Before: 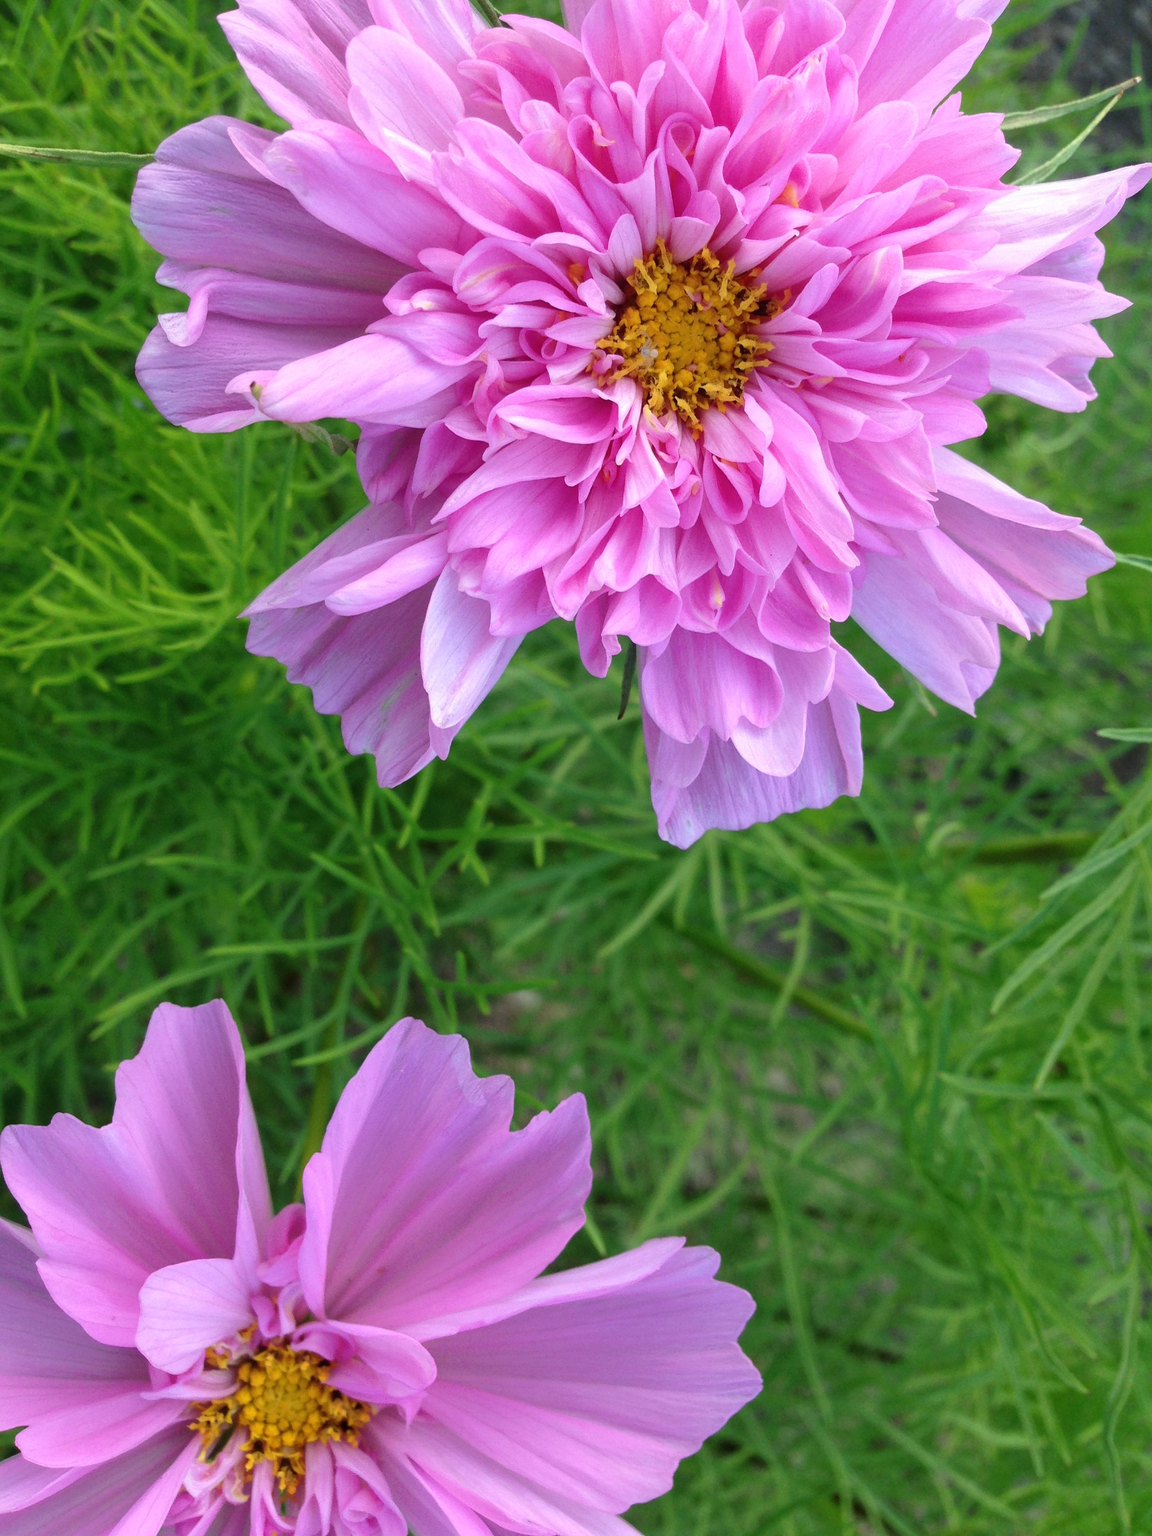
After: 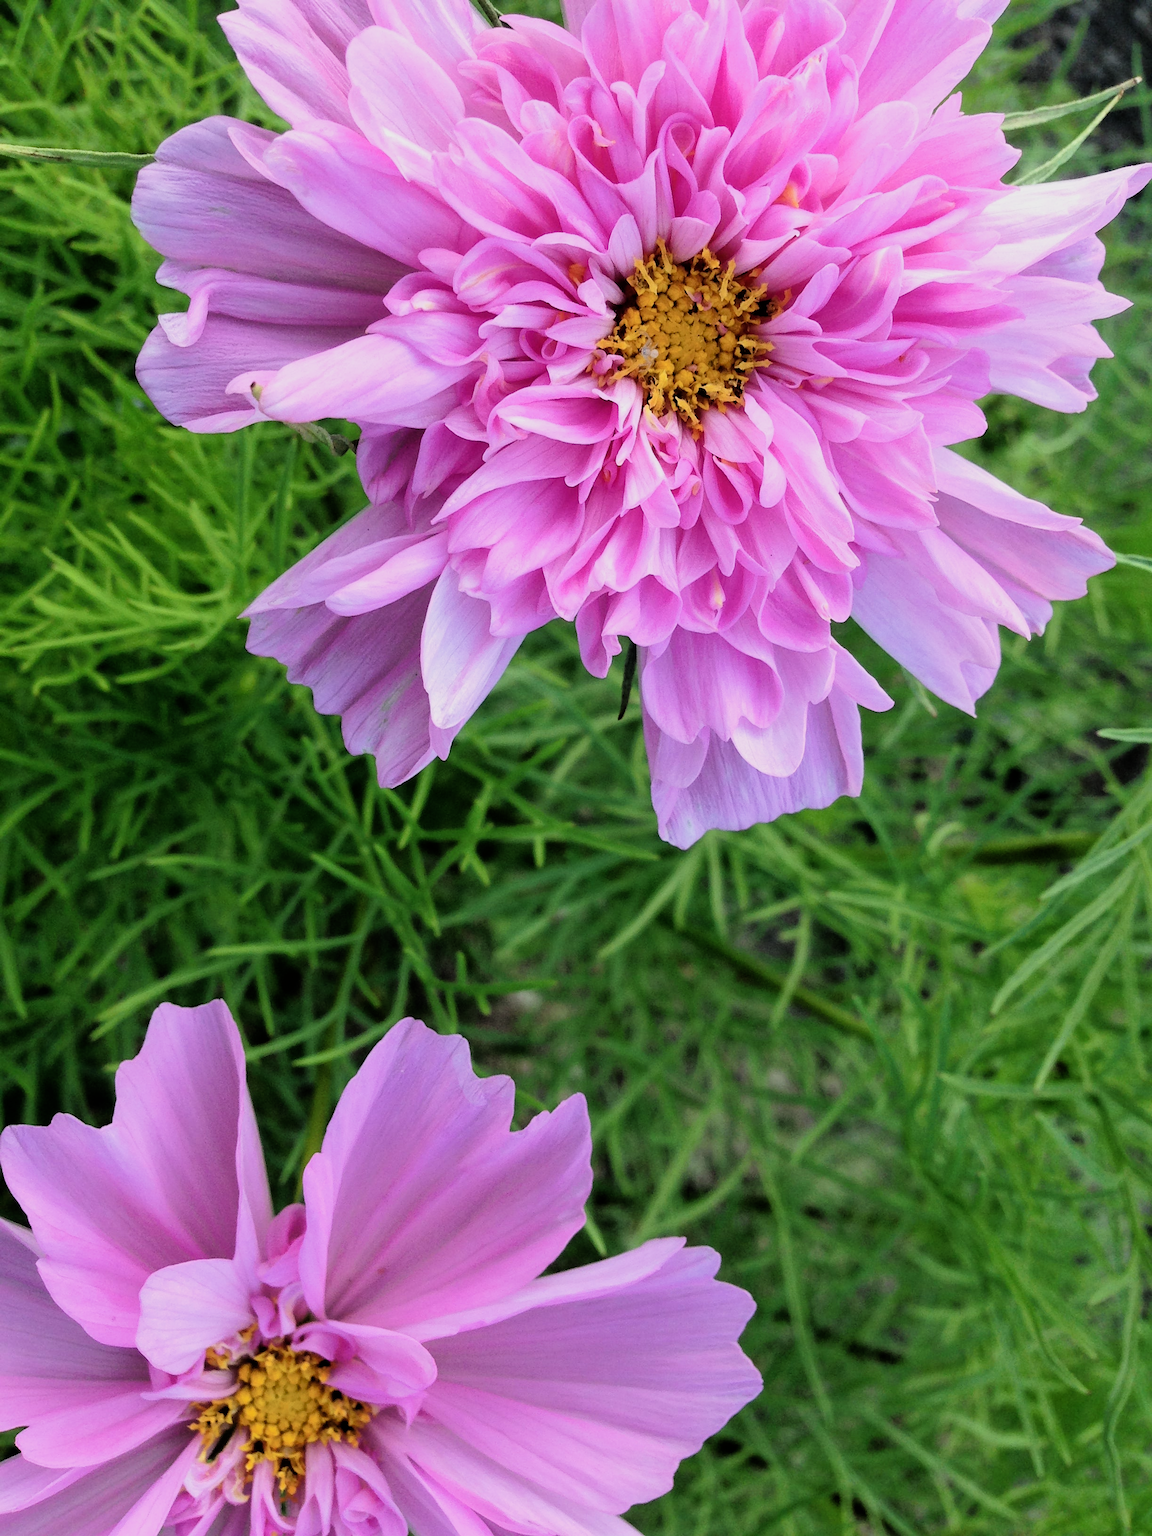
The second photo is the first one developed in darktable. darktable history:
filmic rgb: black relative exposure -5.08 EV, white relative exposure 3.98 EV, hardness 2.89, contrast 1.484
sharpen: amount 0.213
